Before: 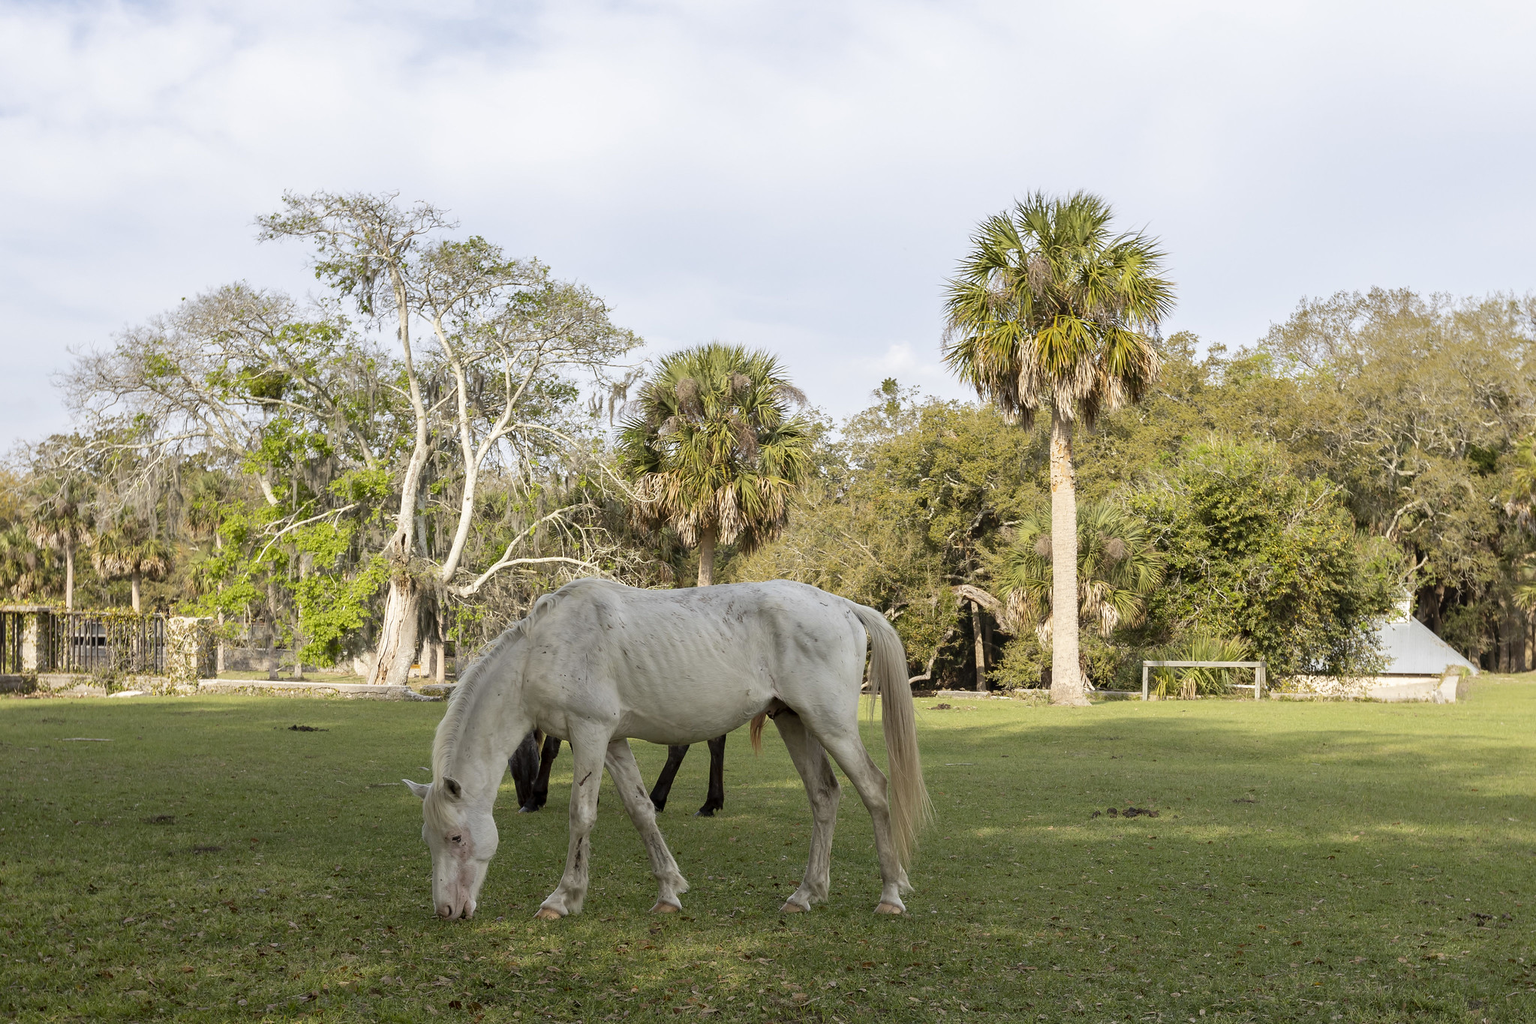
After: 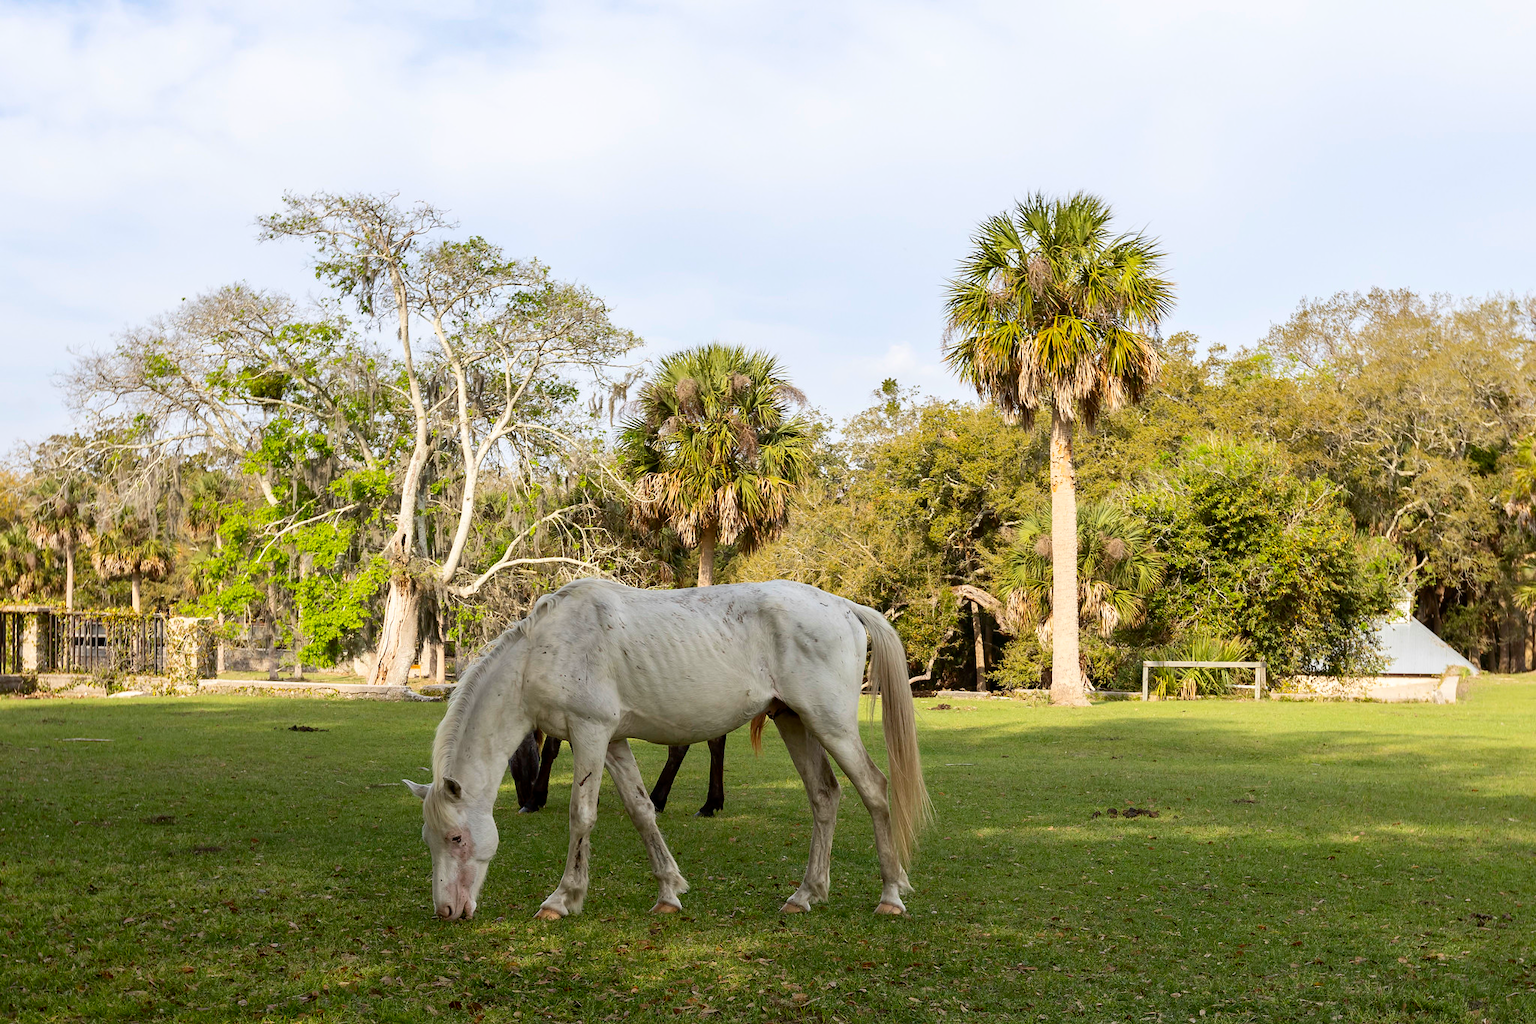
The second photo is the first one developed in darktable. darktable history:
contrast brightness saturation: contrast 0.158, saturation 0.321
